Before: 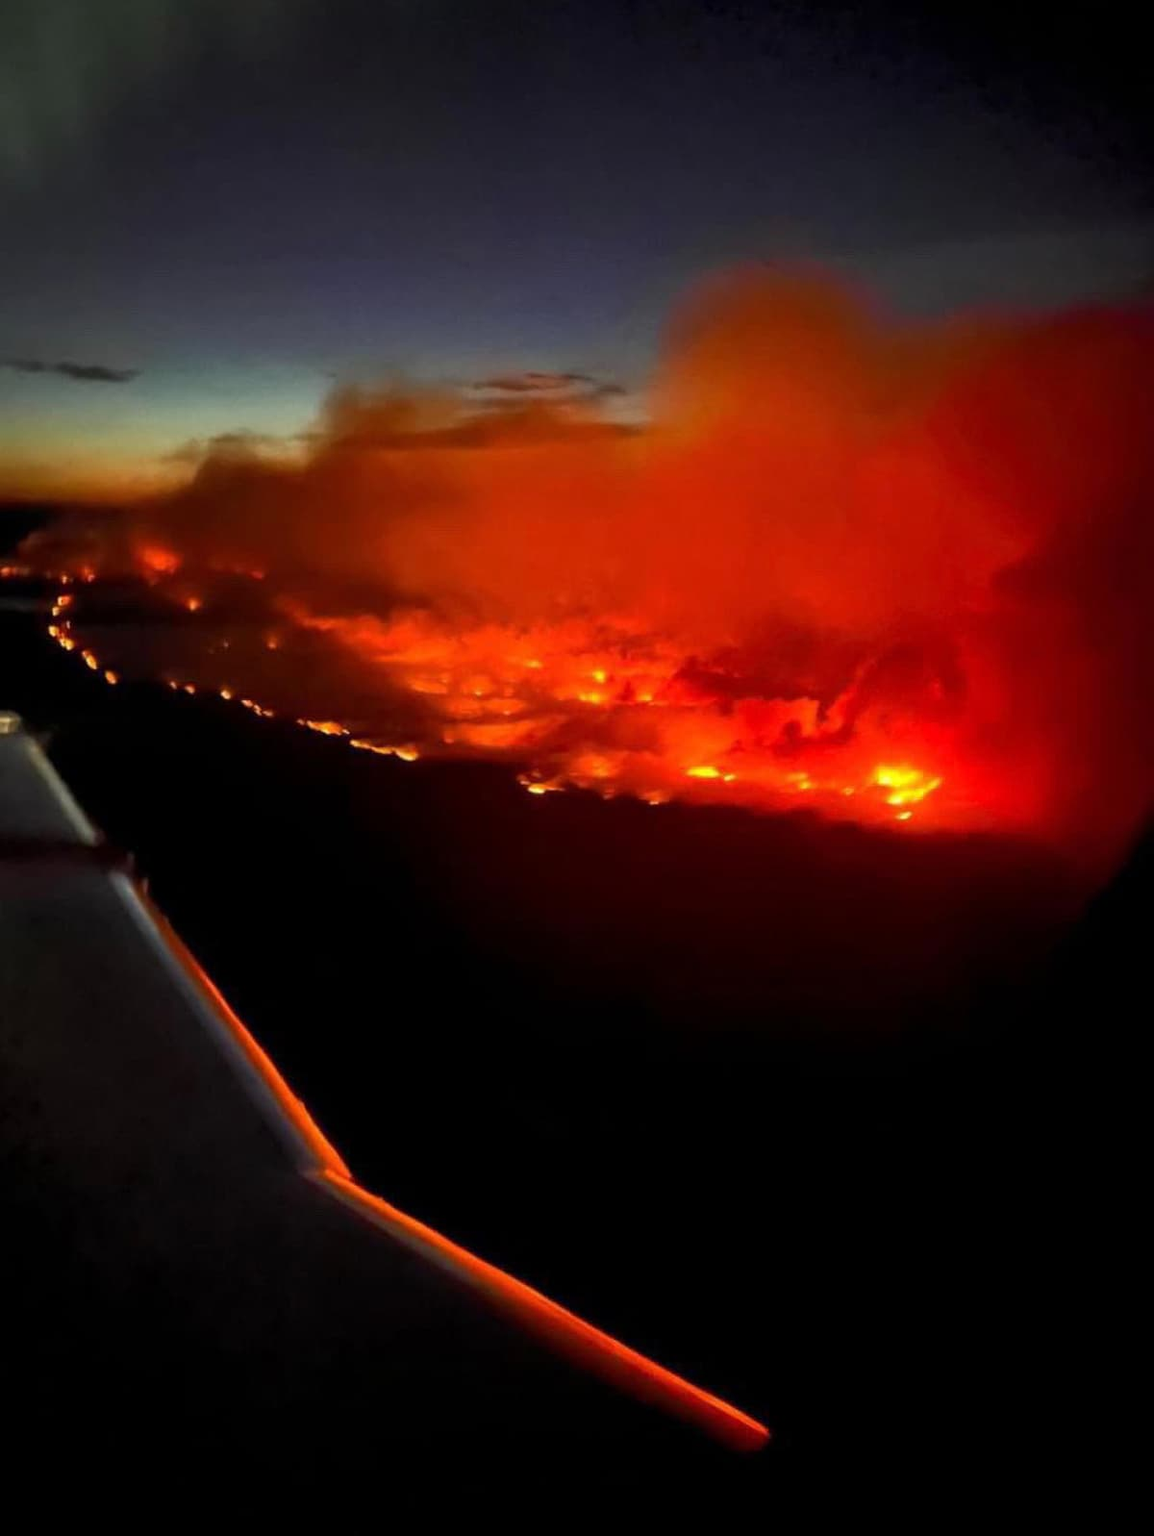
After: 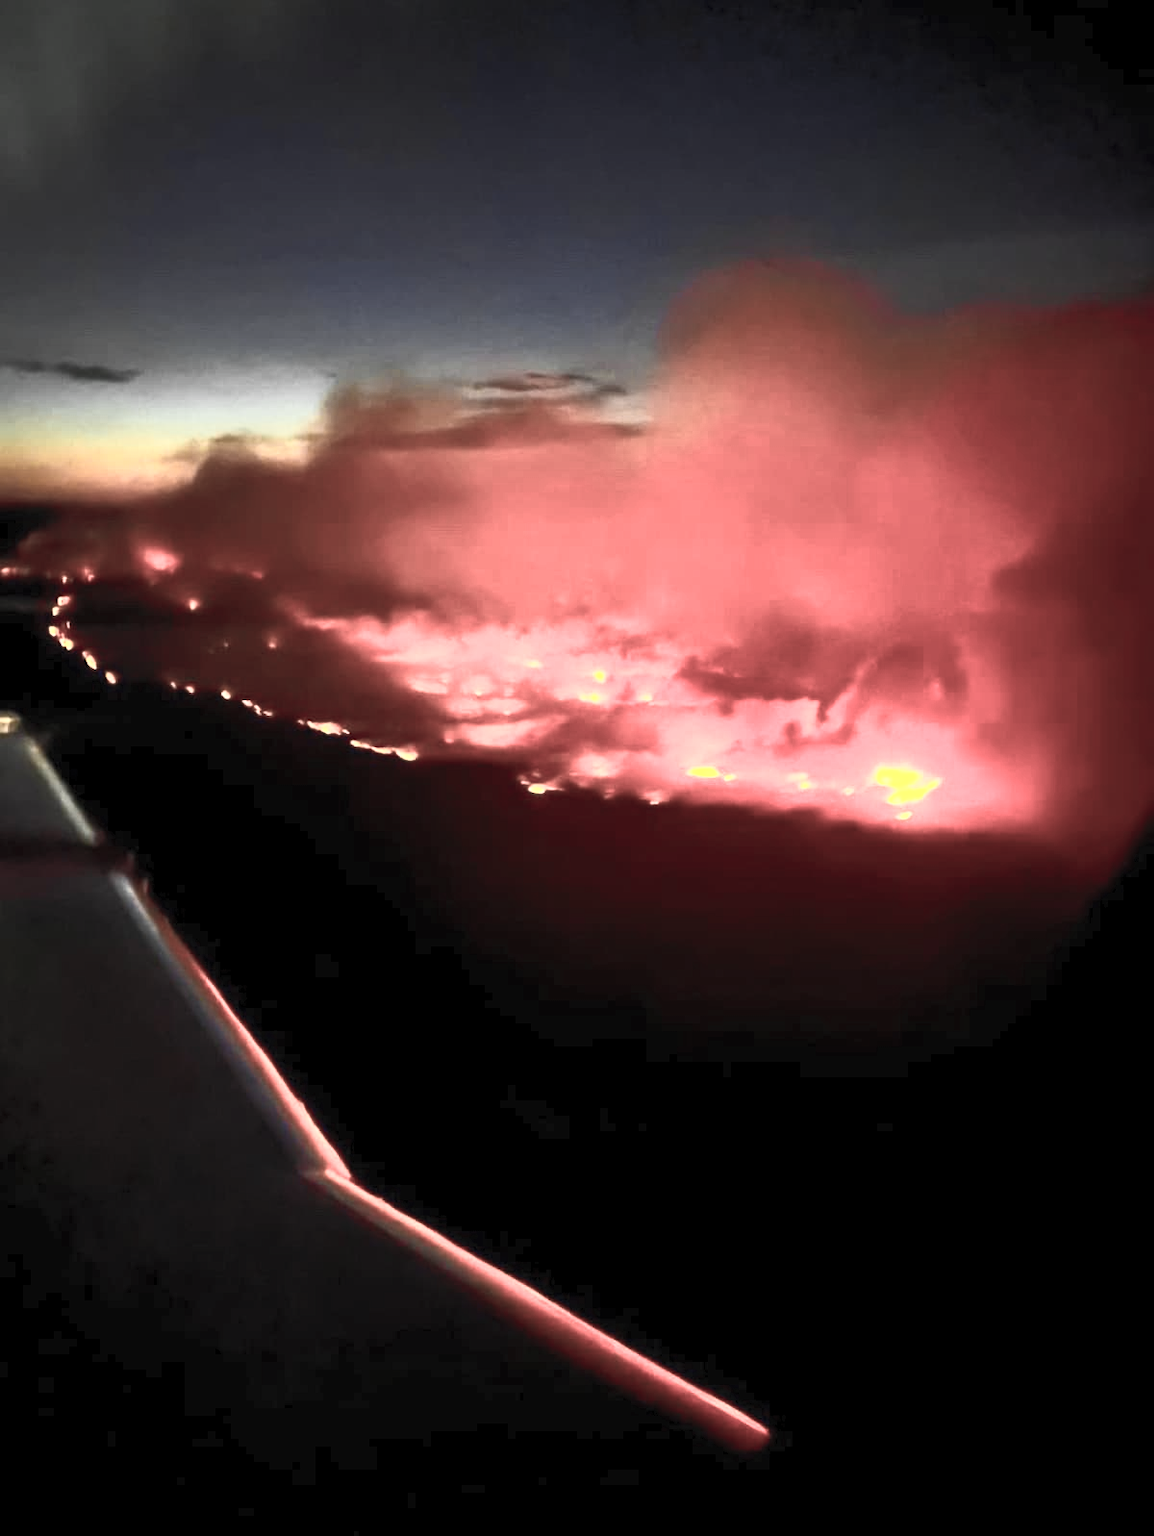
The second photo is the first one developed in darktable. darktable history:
contrast brightness saturation: contrast 0.567, brightness 0.577, saturation -0.349
color zones: curves: ch0 [(0.257, 0.558) (0.75, 0.565)]; ch1 [(0.004, 0.857) (0.14, 0.416) (0.257, 0.695) (0.442, 0.032) (0.736, 0.266) (0.891, 0.741)]; ch2 [(0, 0.623) (0.112, 0.436) (0.271, 0.474) (0.516, 0.64) (0.743, 0.286)]
